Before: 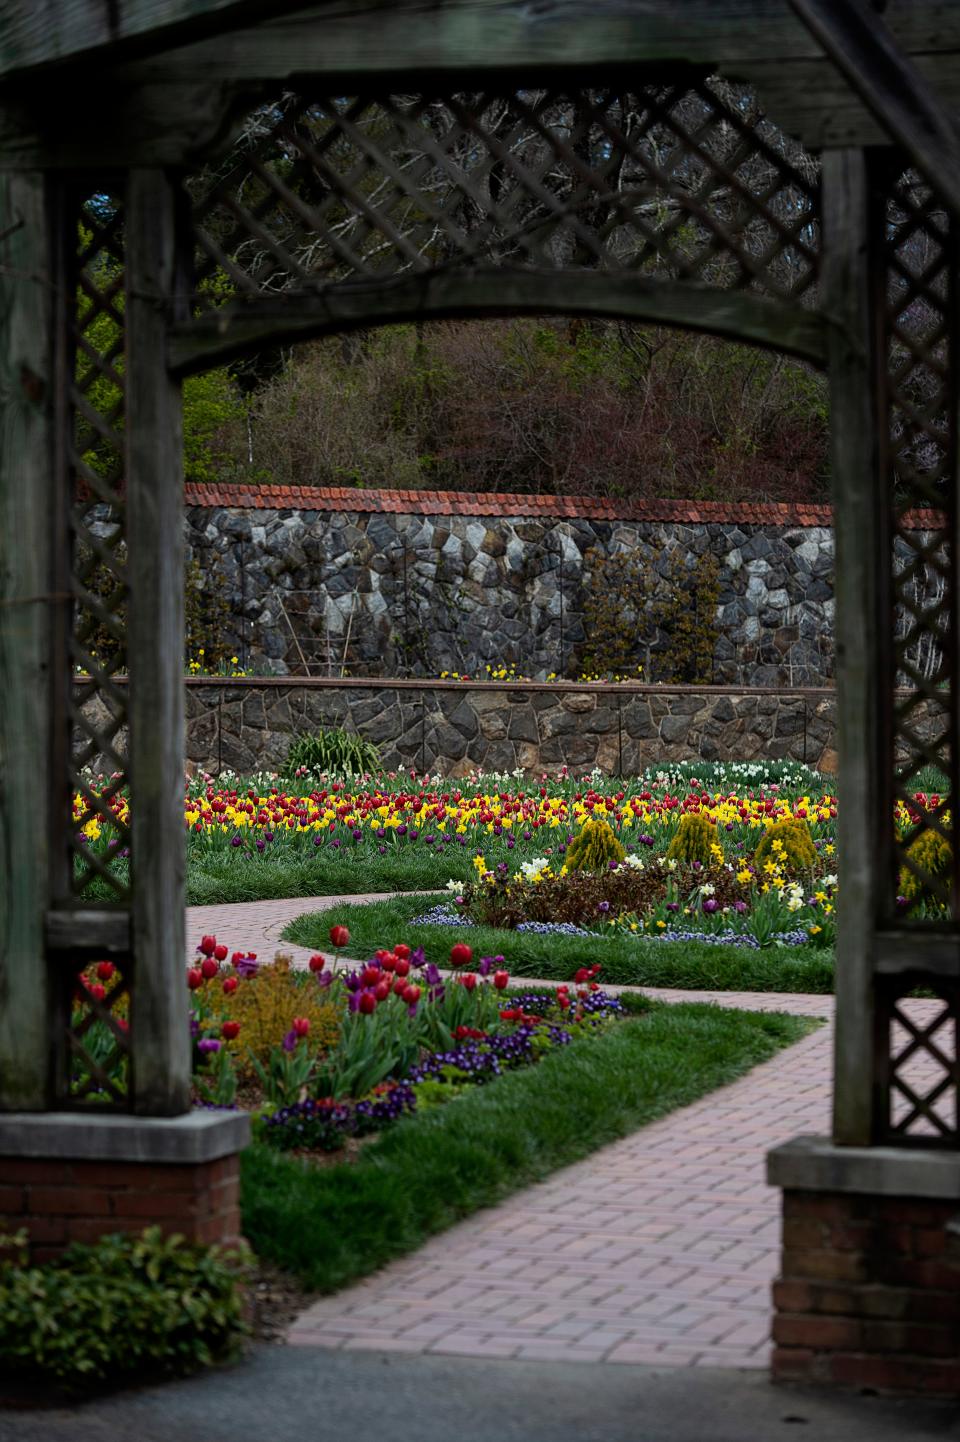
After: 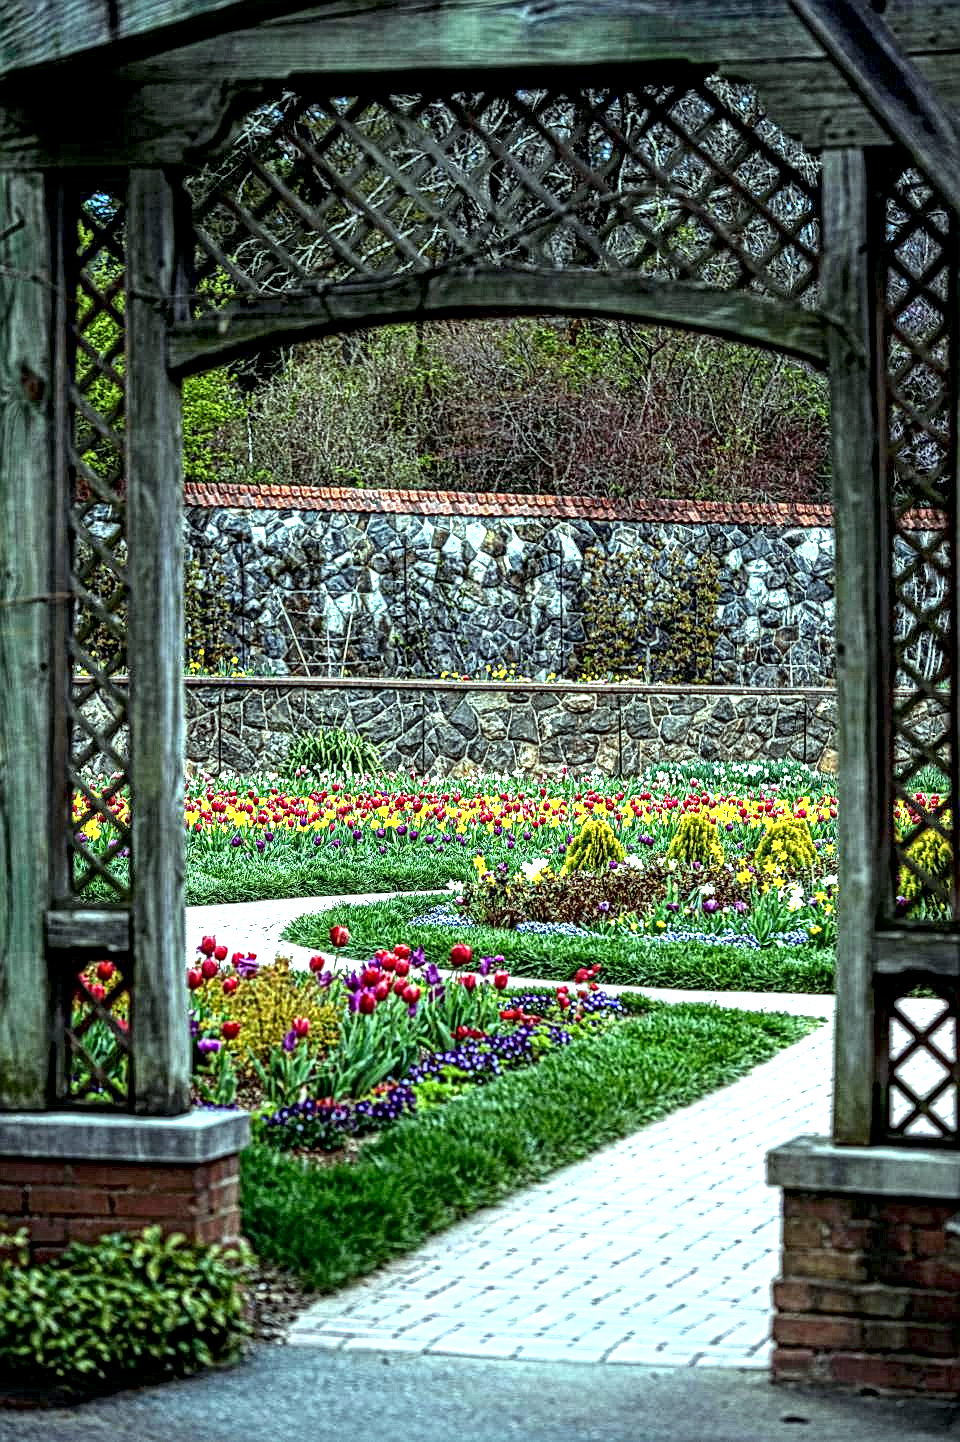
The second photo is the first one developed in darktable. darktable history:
local contrast: mode bilateral grid, contrast 20, coarseness 3, detail 300%, midtone range 0.2
color balance: mode lift, gamma, gain (sRGB), lift [0.997, 0.979, 1.021, 1.011], gamma [1, 1.084, 0.916, 0.998], gain [1, 0.87, 1.13, 1.101], contrast 4.55%, contrast fulcrum 38.24%, output saturation 104.09%
exposure: black level correction 0.001, exposure 1.735 EV, compensate highlight preservation false
